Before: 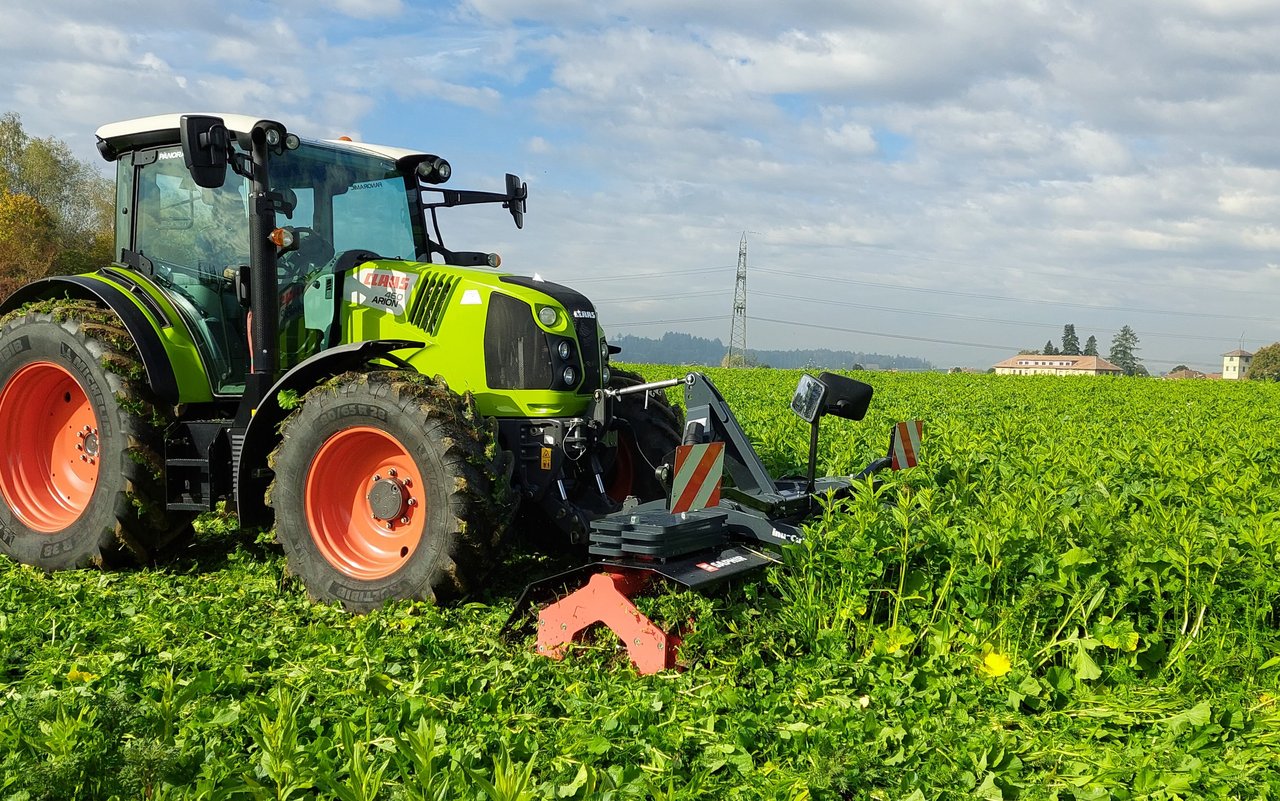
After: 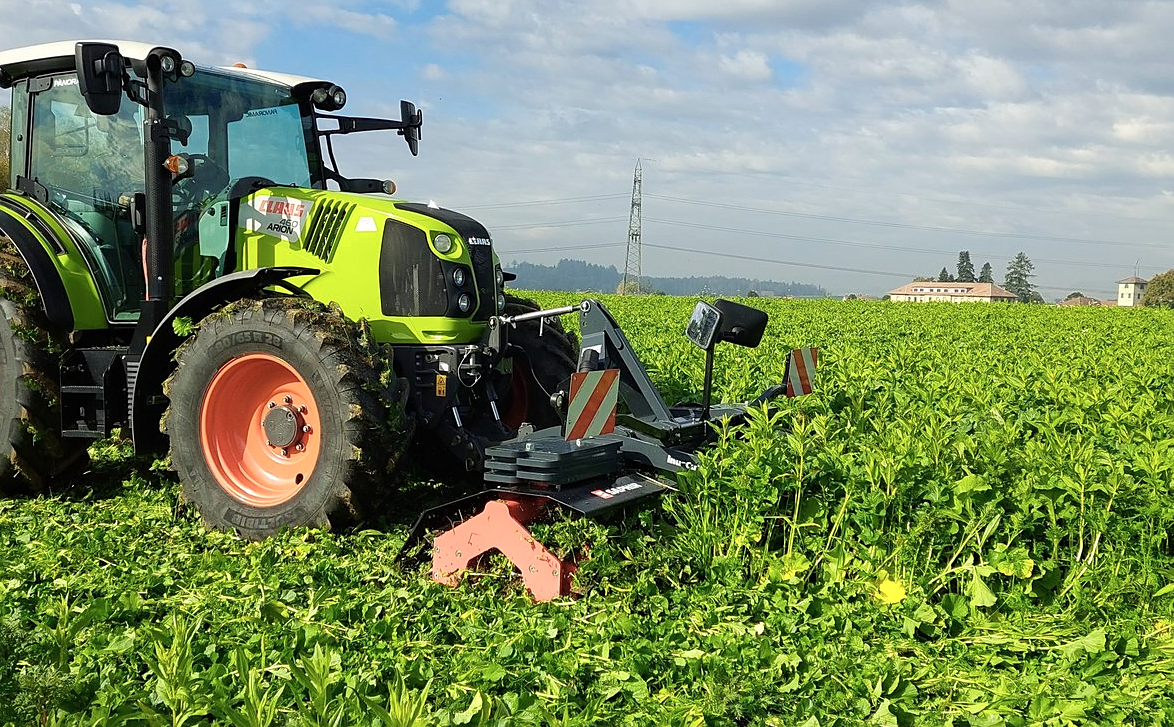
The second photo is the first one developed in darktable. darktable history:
color zones: curves: ch0 [(0, 0.558) (0.143, 0.559) (0.286, 0.529) (0.429, 0.505) (0.571, 0.5) (0.714, 0.5) (0.857, 0.5) (1, 0.558)]; ch1 [(0, 0.469) (0.01, 0.469) (0.12, 0.446) (0.248, 0.469) (0.5, 0.5) (0.748, 0.5) (0.99, 0.469) (1, 0.469)]
sharpen: radius 1.458, amount 0.398, threshold 1.271
crop and rotate: left 8.262%, top 9.226%
tone equalizer: -7 EV 0.13 EV, smoothing diameter 25%, edges refinement/feathering 10, preserve details guided filter
